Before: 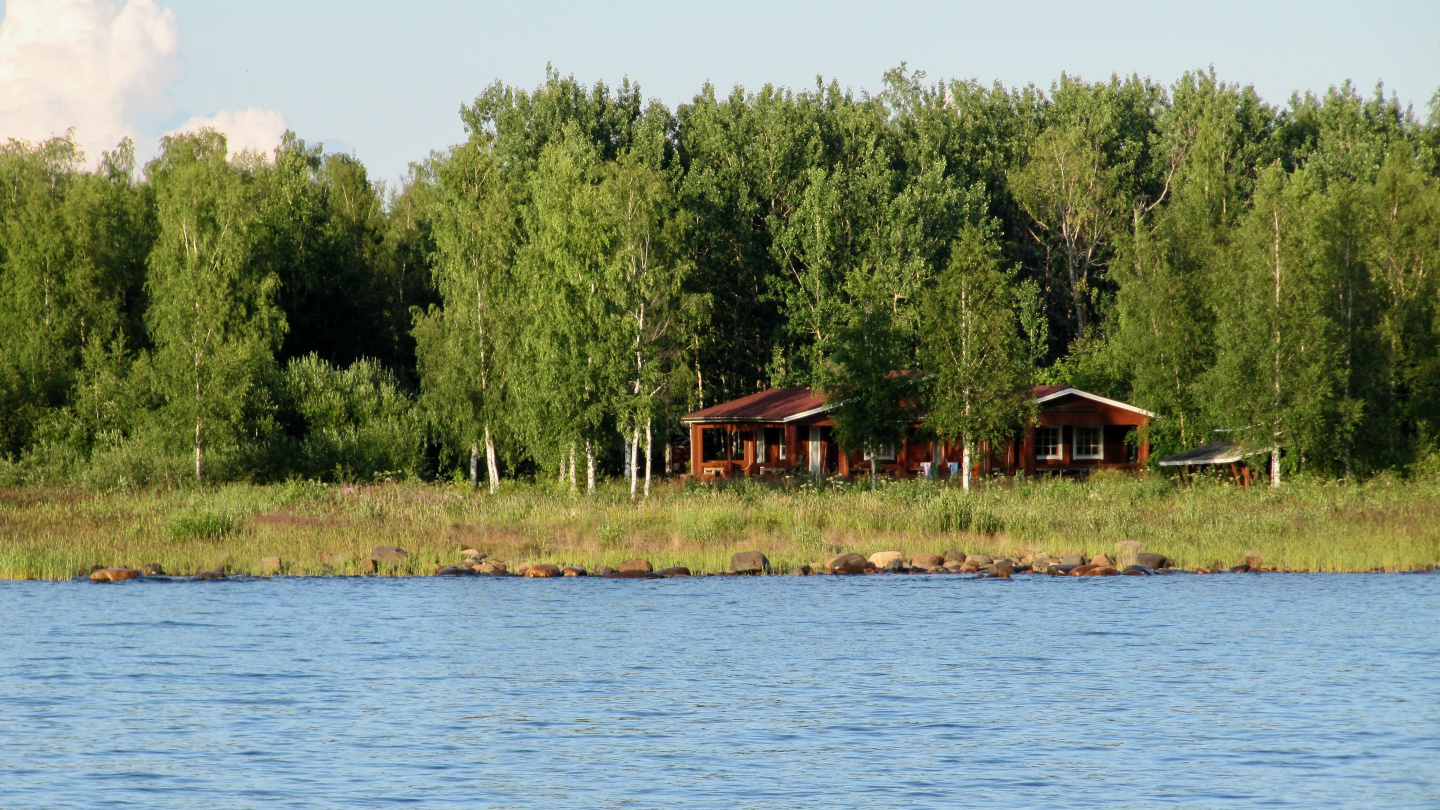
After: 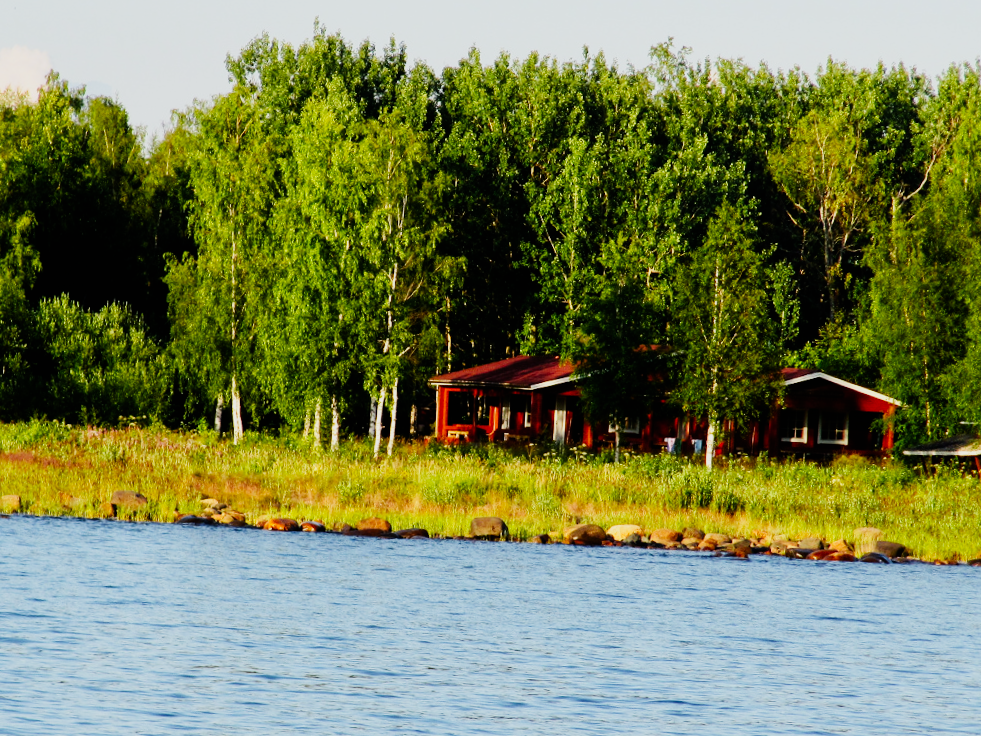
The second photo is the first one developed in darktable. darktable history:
sigmoid: contrast 2, skew -0.2, preserve hue 0%, red attenuation 0.1, red rotation 0.035, green attenuation 0.1, green rotation -0.017, blue attenuation 0.15, blue rotation -0.052, base primaries Rec2020
crop and rotate: angle -3.27°, left 14.277%, top 0.028%, right 10.766%, bottom 0.028%
color zones: curves: ch0 [(0.224, 0.526) (0.75, 0.5)]; ch1 [(0.055, 0.526) (0.224, 0.761) (0.377, 0.526) (0.75, 0.5)]
